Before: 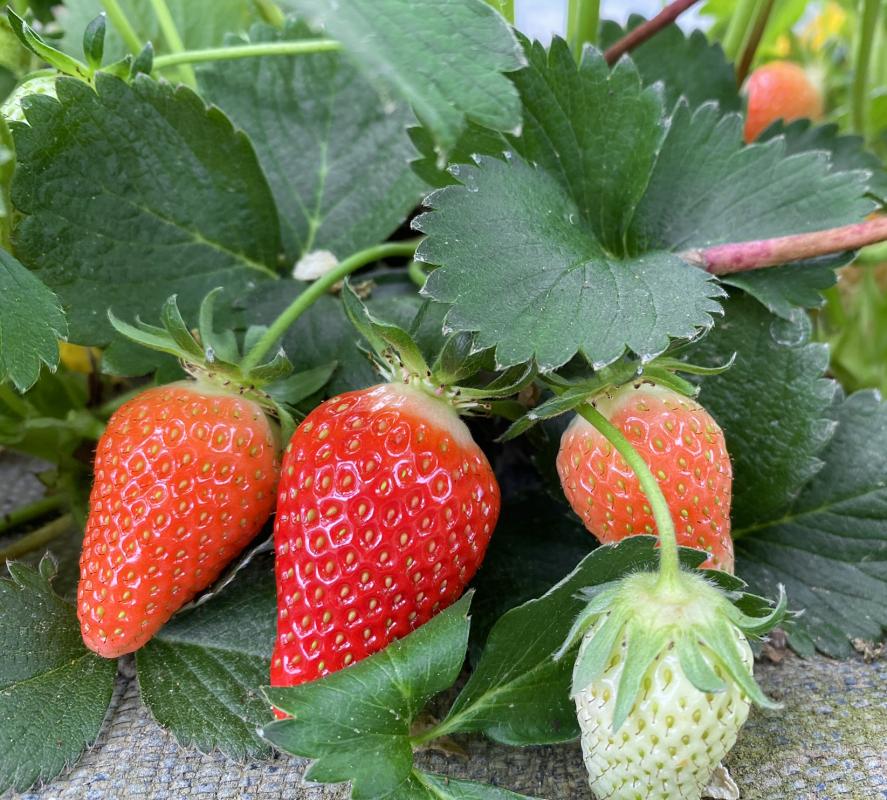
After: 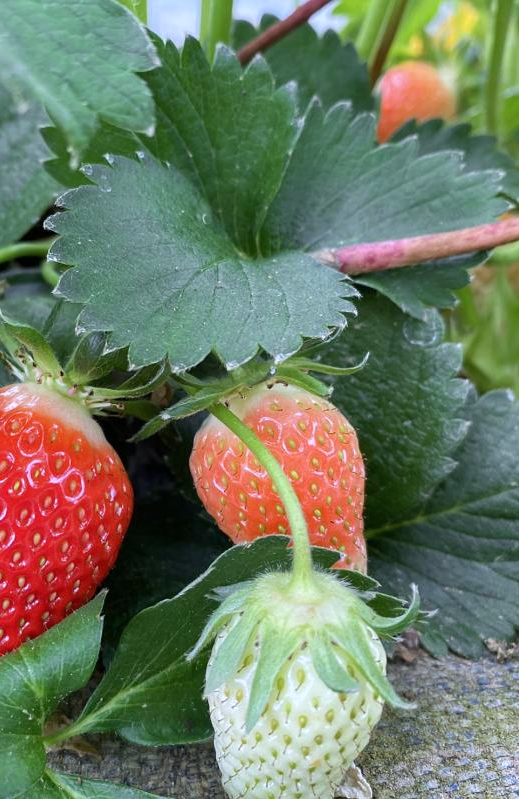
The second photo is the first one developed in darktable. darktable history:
crop: left 41.402%
shadows and highlights: shadows 22.7, highlights -48.71, soften with gaussian
color calibration: illuminant as shot in camera, x 0.358, y 0.373, temperature 4628.91 K
